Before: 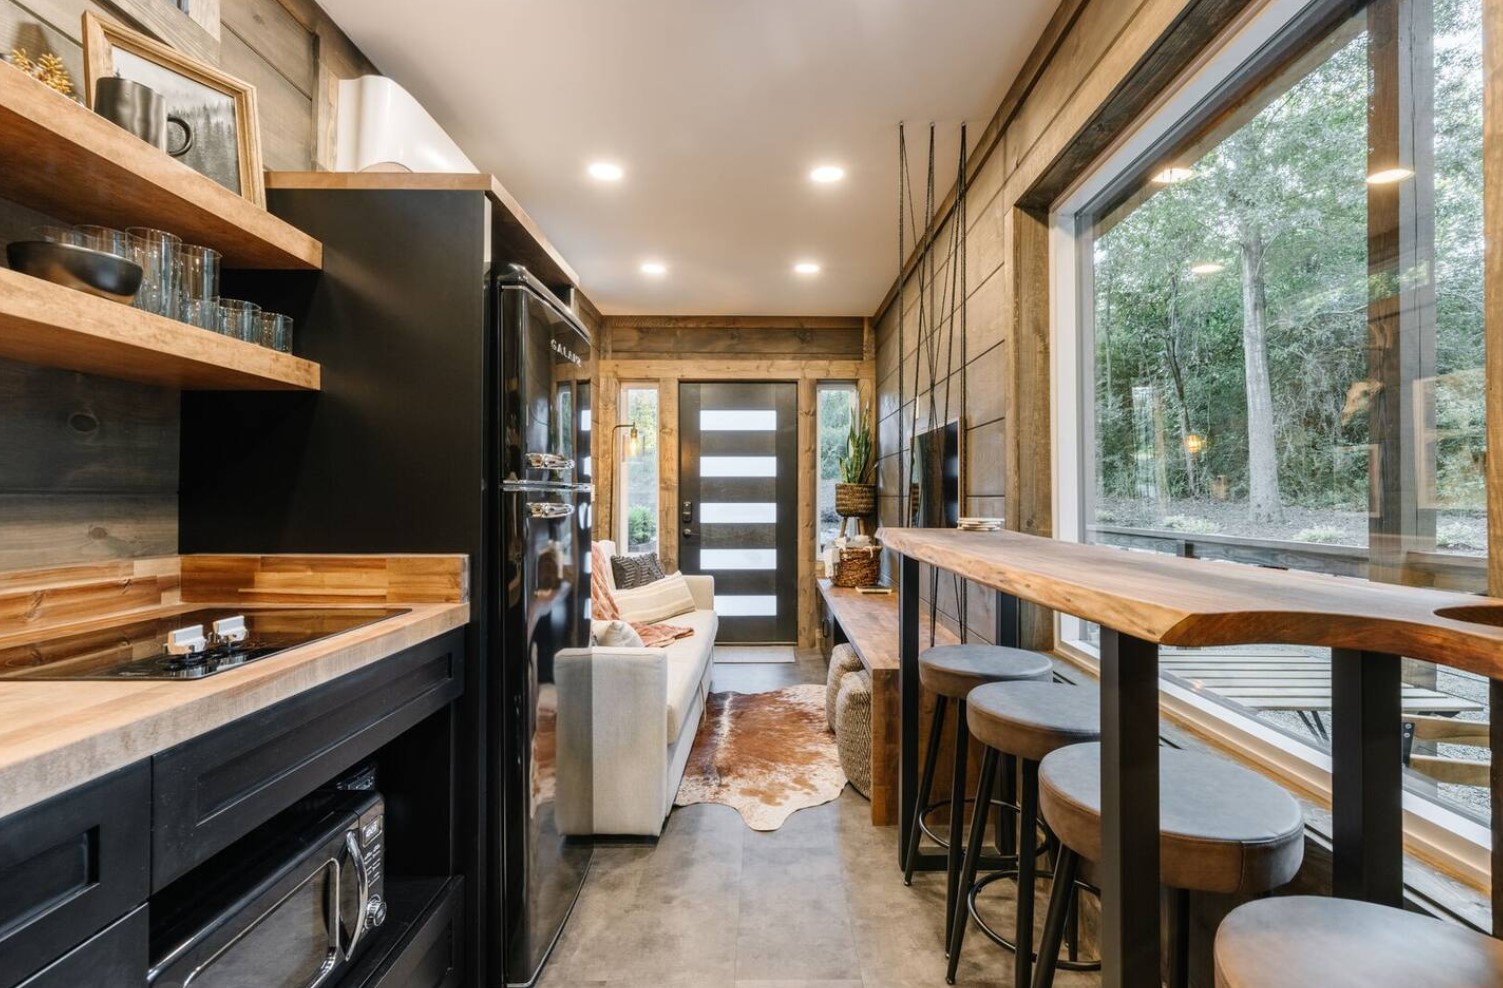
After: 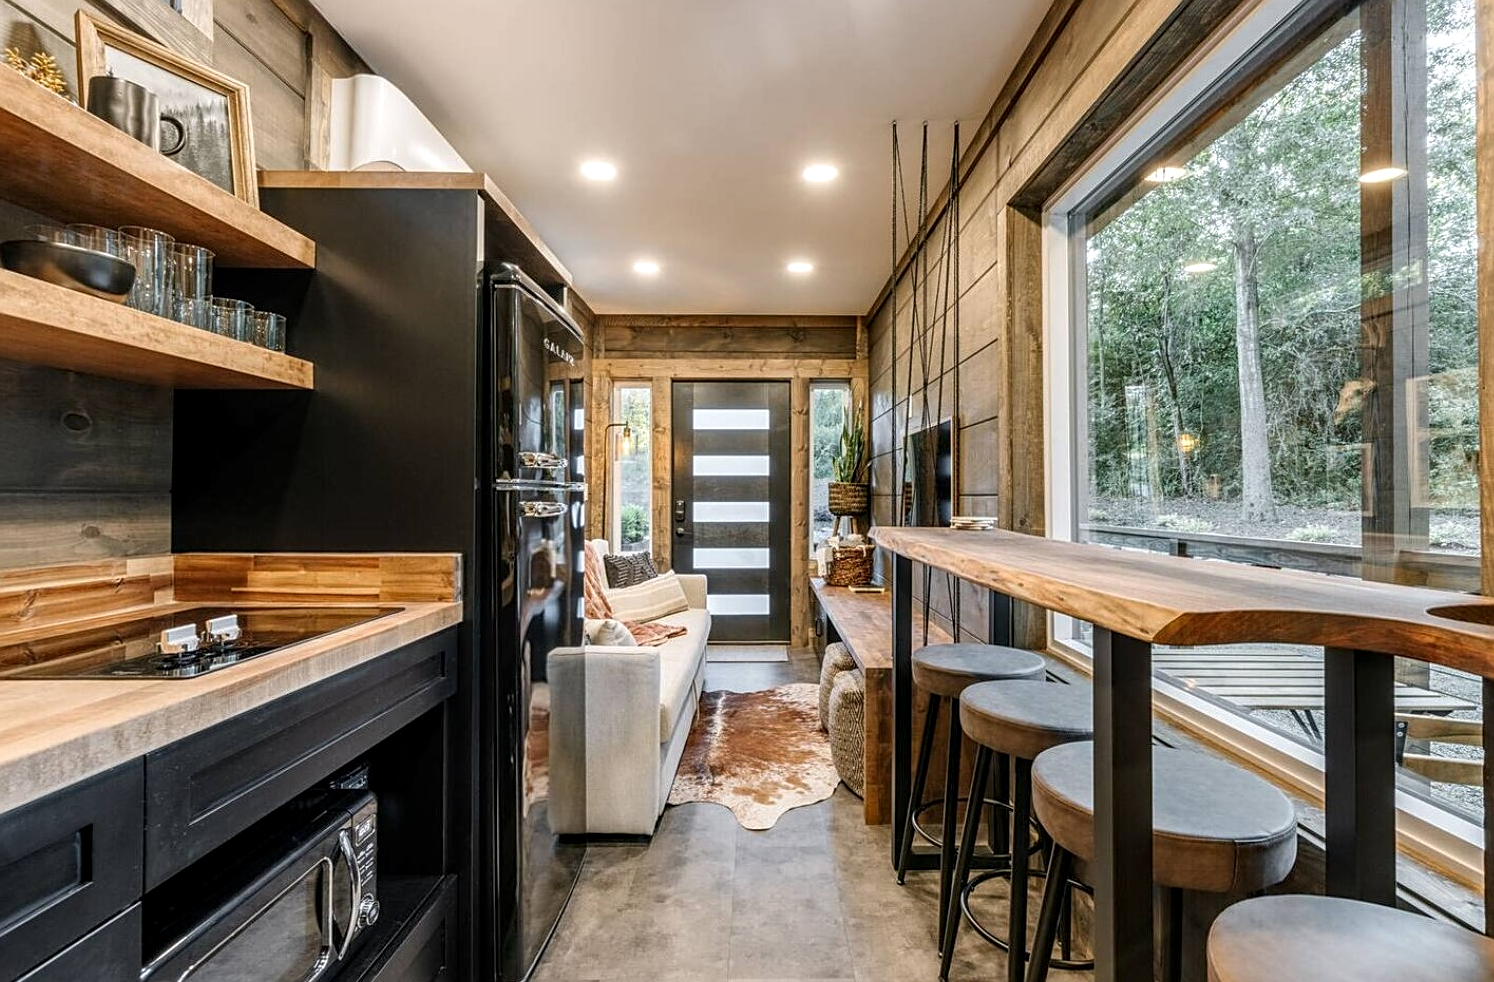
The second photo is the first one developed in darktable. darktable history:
crop and rotate: left 0.537%, top 0.163%, bottom 0.383%
sharpen: on, module defaults
tone equalizer: mask exposure compensation -0.485 EV
local contrast: detail 130%
